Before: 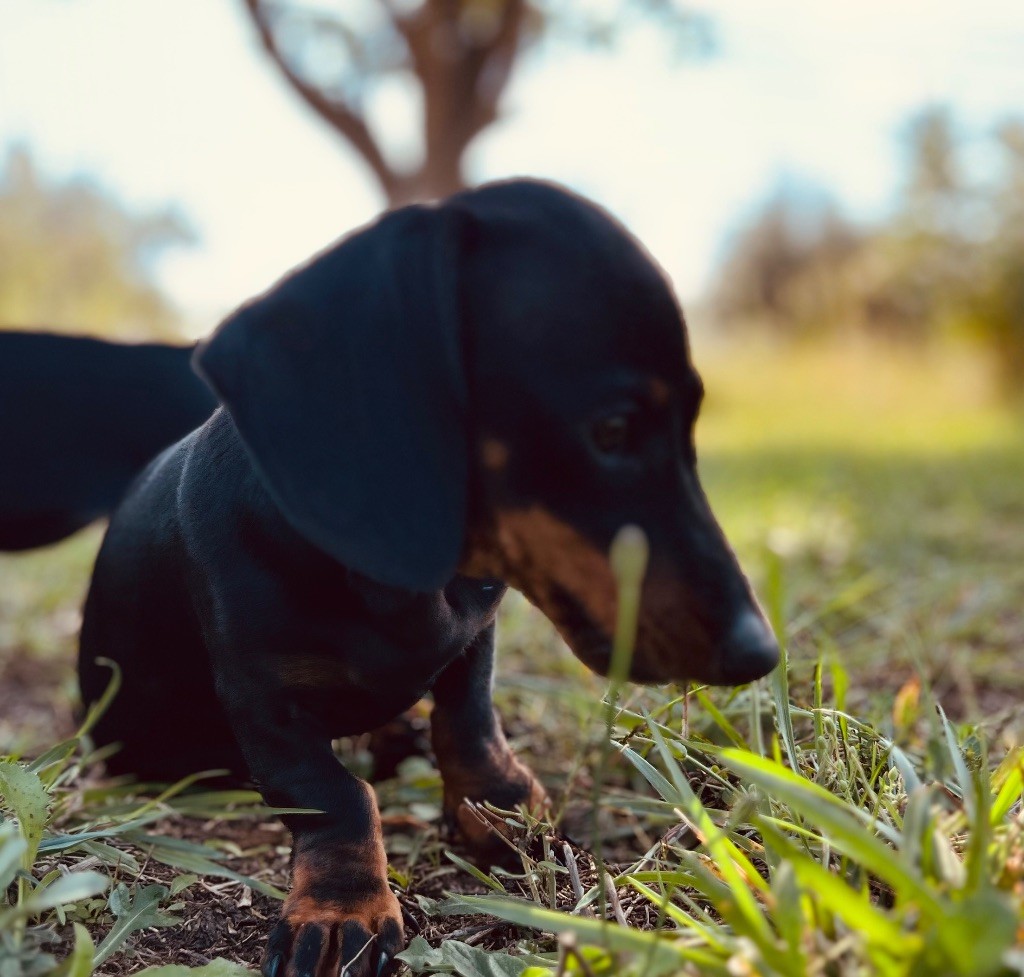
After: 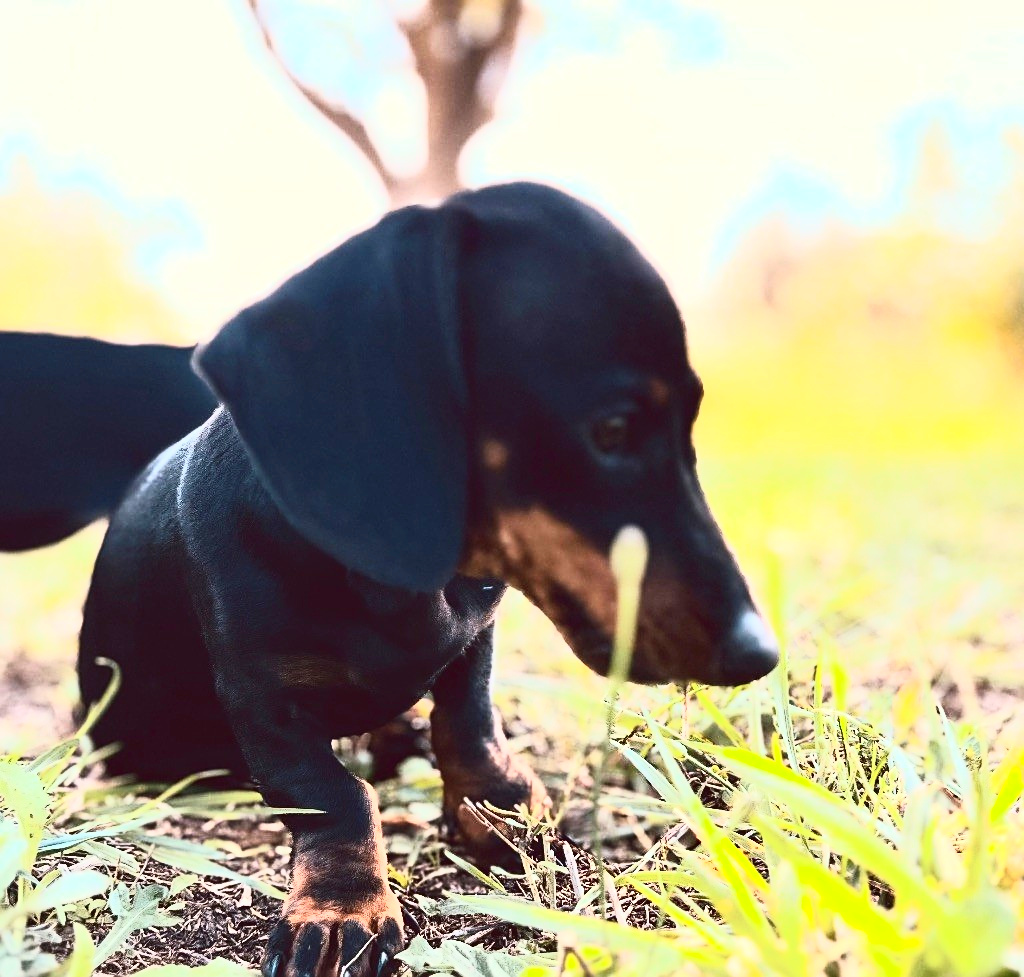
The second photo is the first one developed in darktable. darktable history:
sharpen: on, module defaults
exposure: black level correction 0.001, exposure 1.129 EV, compensate exposure bias true, compensate highlight preservation false
contrast brightness saturation: contrast 0.28
tone curve: curves: ch0 [(0, 0.052) (0.207, 0.35) (0.392, 0.592) (0.54, 0.803) (0.725, 0.922) (0.99, 0.974)], color space Lab, independent channels, preserve colors none
